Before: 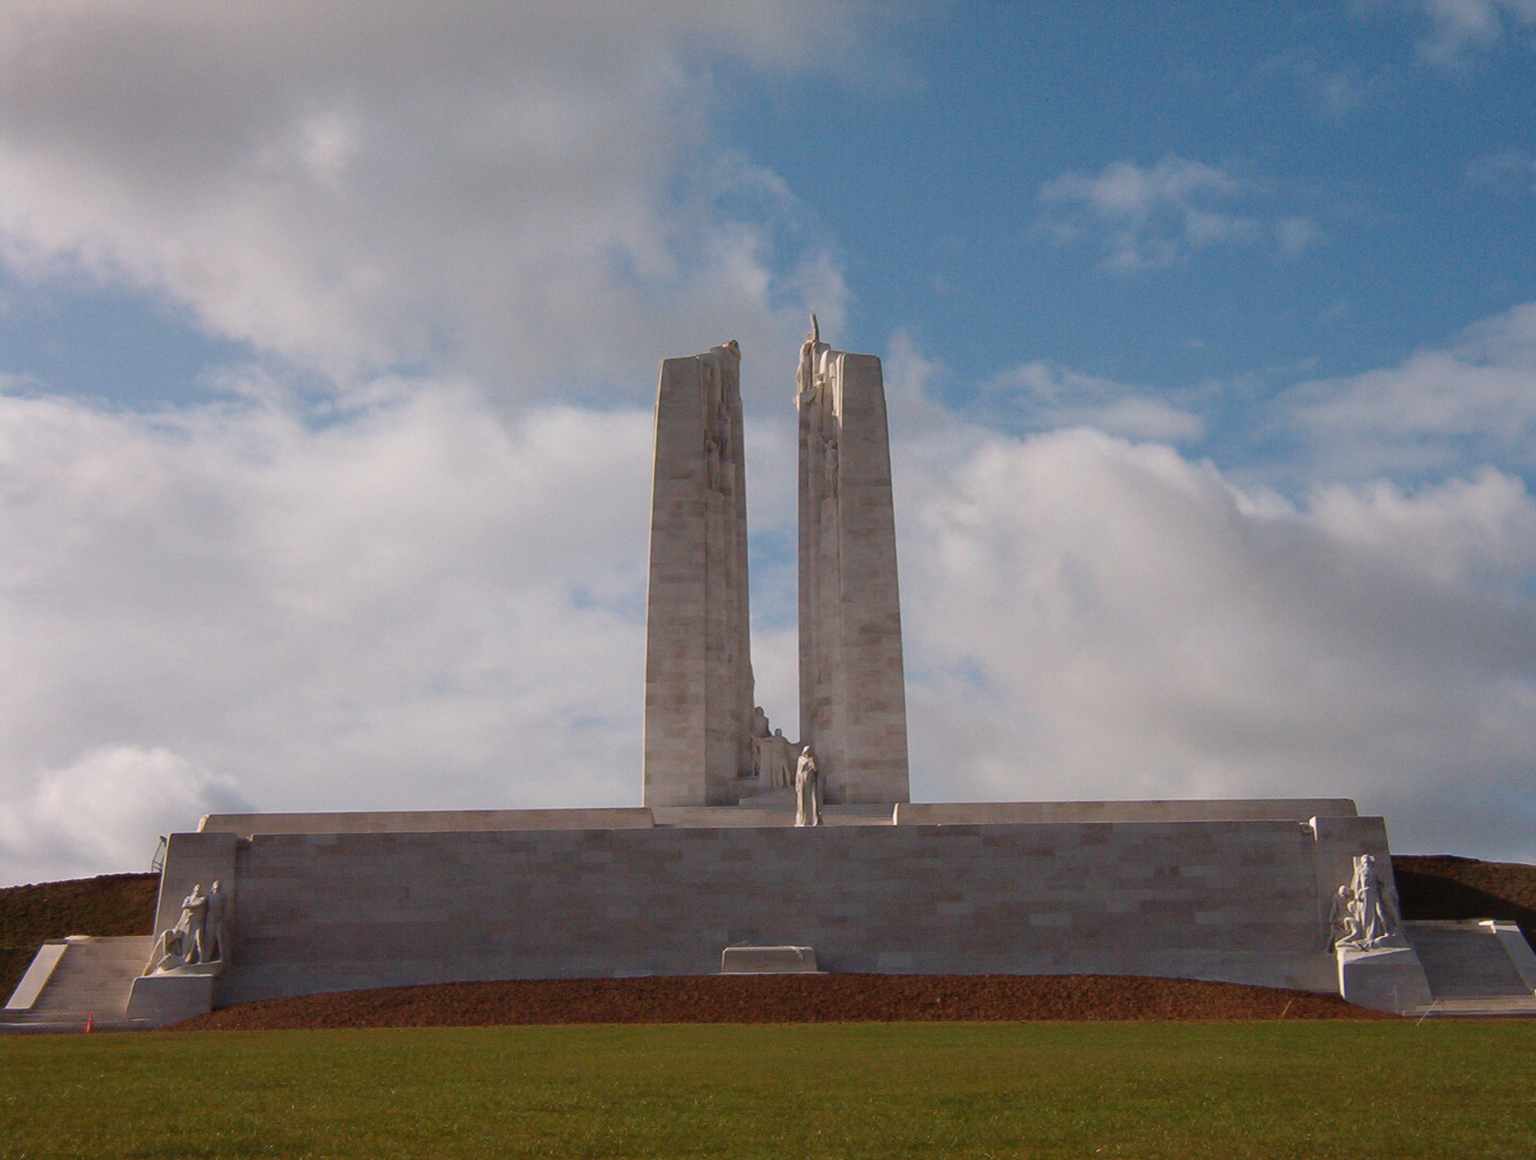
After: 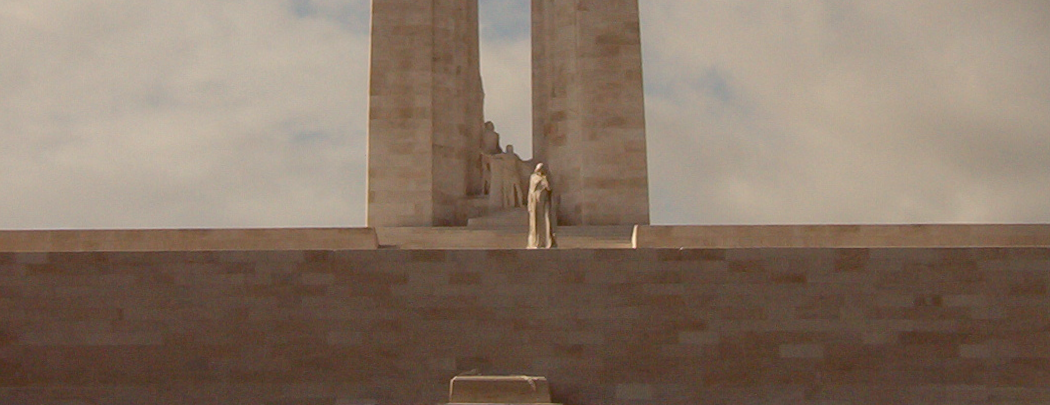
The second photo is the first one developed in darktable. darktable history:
crop: left 18.091%, top 51.13%, right 17.525%, bottom 16.85%
rotate and perspective: lens shift (horizontal) -0.055, automatic cropping off
tone equalizer: -8 EV -1.84 EV, -7 EV -1.16 EV, -6 EV -1.62 EV, smoothing diameter 25%, edges refinement/feathering 10, preserve details guided filter
color balance: lift [1.001, 1.007, 1, 0.993], gamma [1.023, 1.026, 1.01, 0.974], gain [0.964, 1.059, 1.073, 0.927]
